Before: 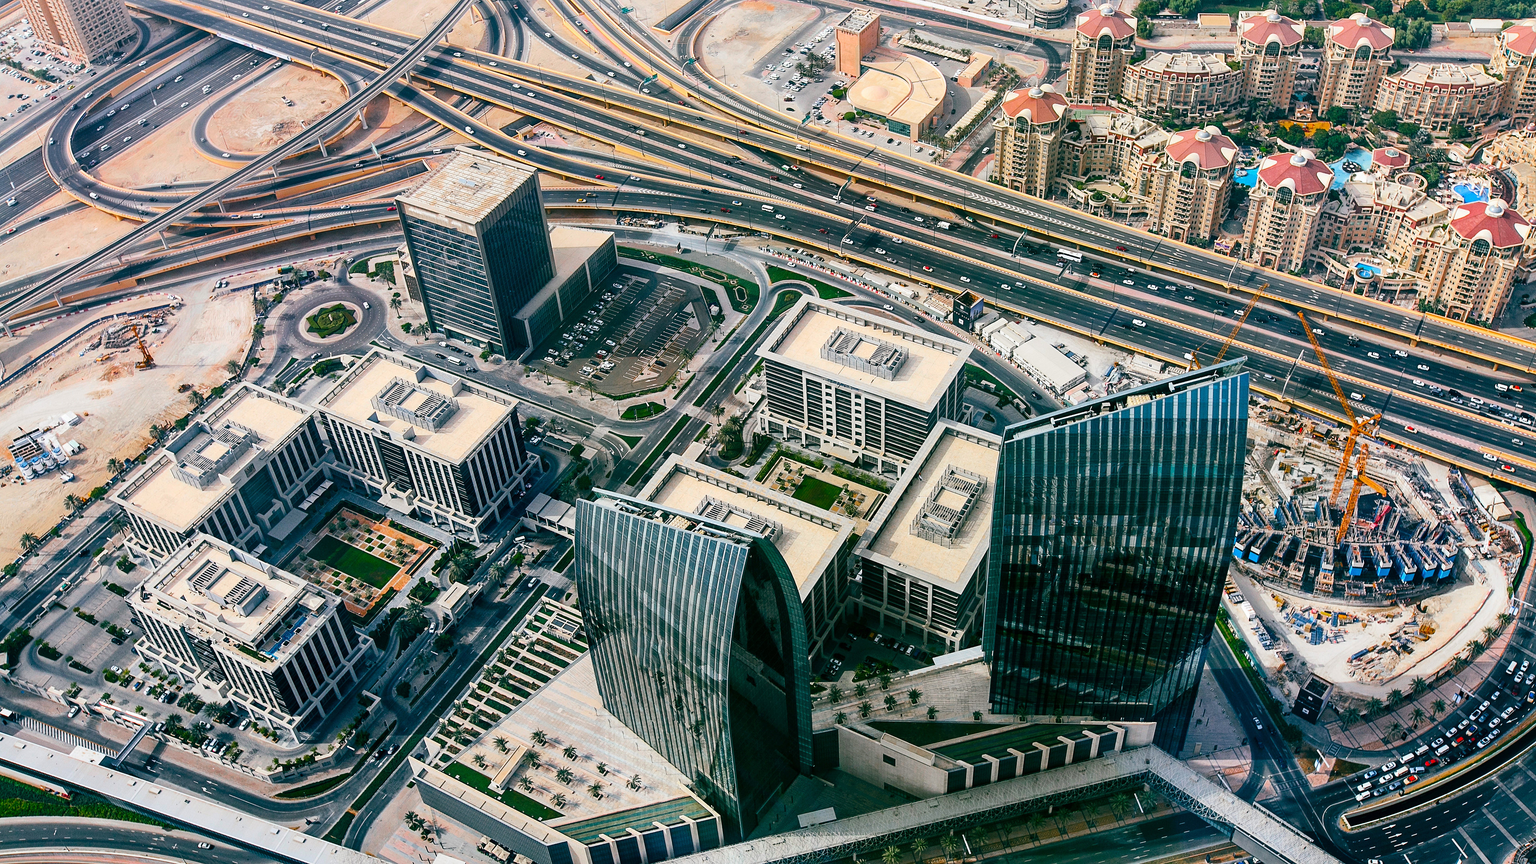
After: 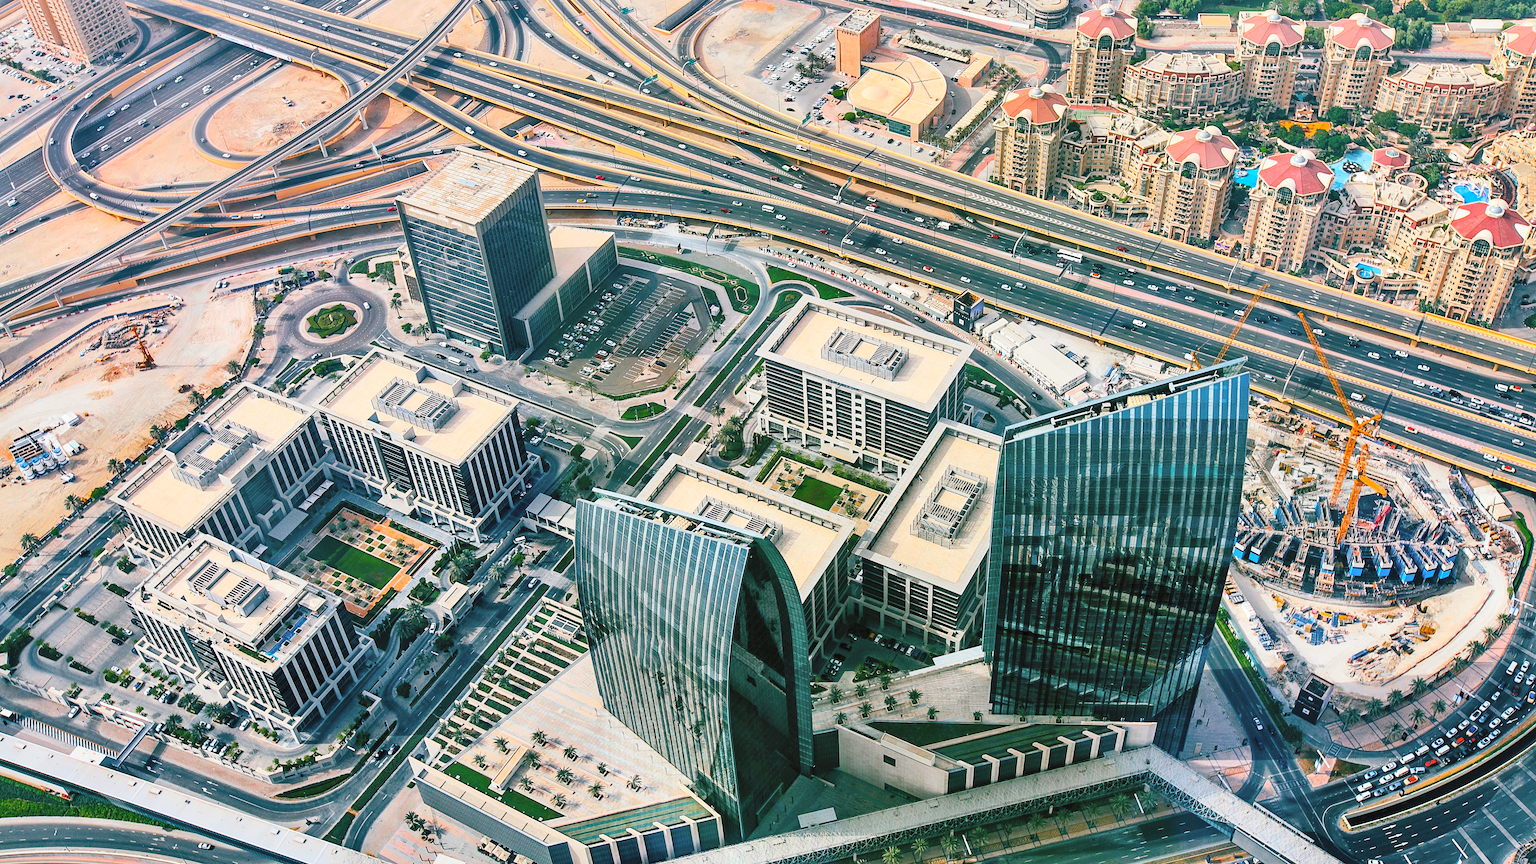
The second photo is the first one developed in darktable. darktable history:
contrast brightness saturation: contrast 0.1, brightness 0.3, saturation 0.14
shadows and highlights: soften with gaussian
